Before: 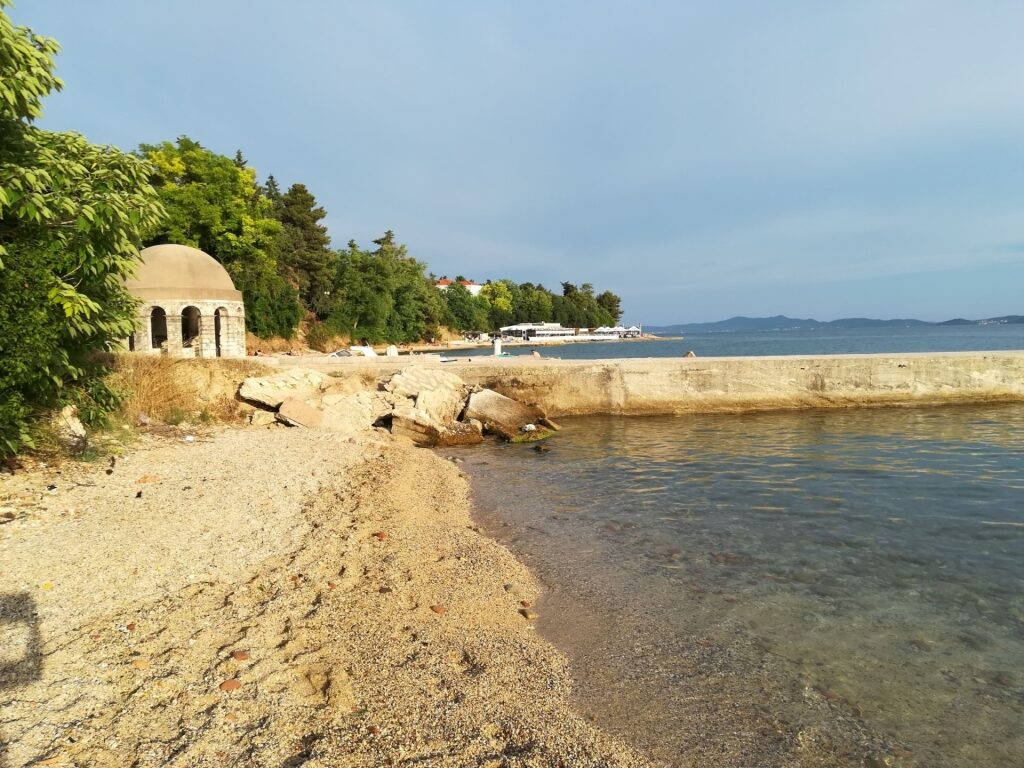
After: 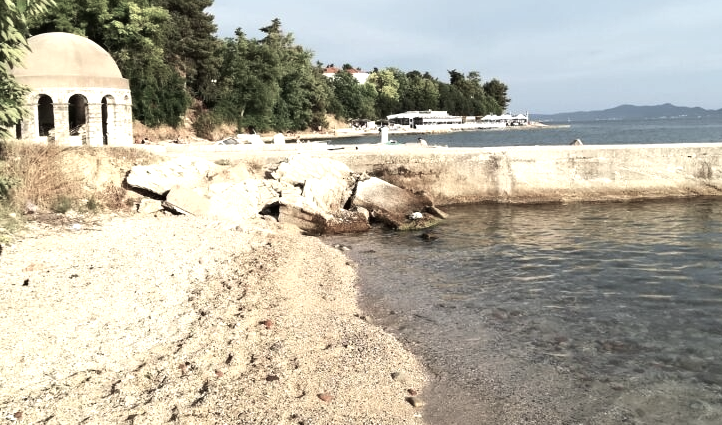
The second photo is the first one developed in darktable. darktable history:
tone equalizer: -8 EV -0.75 EV, -7 EV -0.7 EV, -6 EV -0.6 EV, -5 EV -0.4 EV, -3 EV 0.4 EV, -2 EV 0.6 EV, -1 EV 0.7 EV, +0 EV 0.75 EV, edges refinement/feathering 500, mask exposure compensation -1.57 EV, preserve details no
crop: left 11.123%, top 27.61%, right 18.3%, bottom 17.034%
color balance rgb: linear chroma grading › global chroma -16.06%, perceptual saturation grading › global saturation -32.85%, global vibrance -23.56%
